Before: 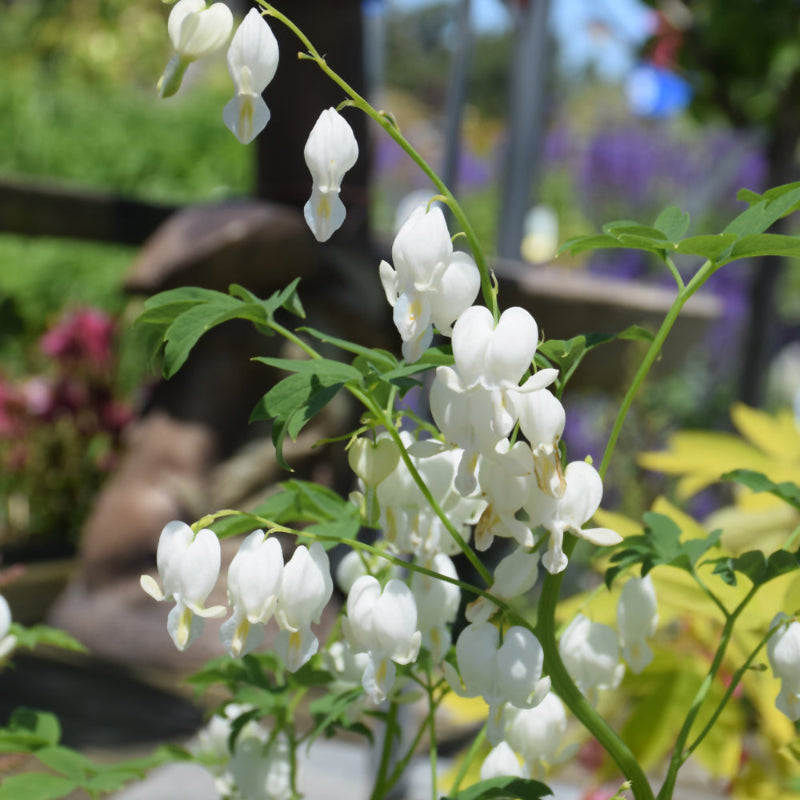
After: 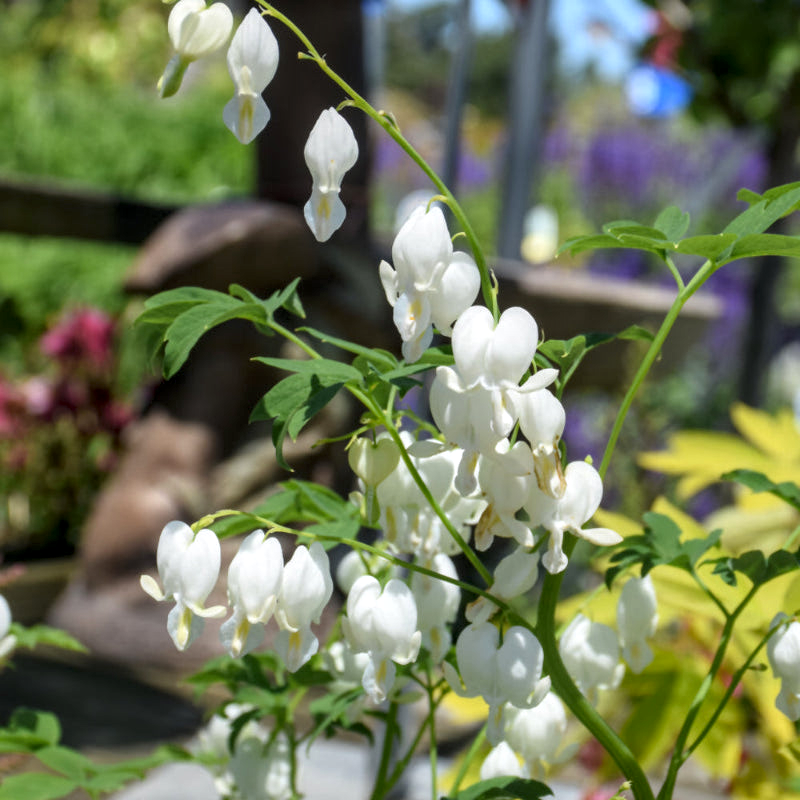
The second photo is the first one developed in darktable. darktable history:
local contrast: highlights 61%, detail 143%, midtone range 0.428
tone equalizer: on, module defaults
contrast brightness saturation: saturation 0.1
